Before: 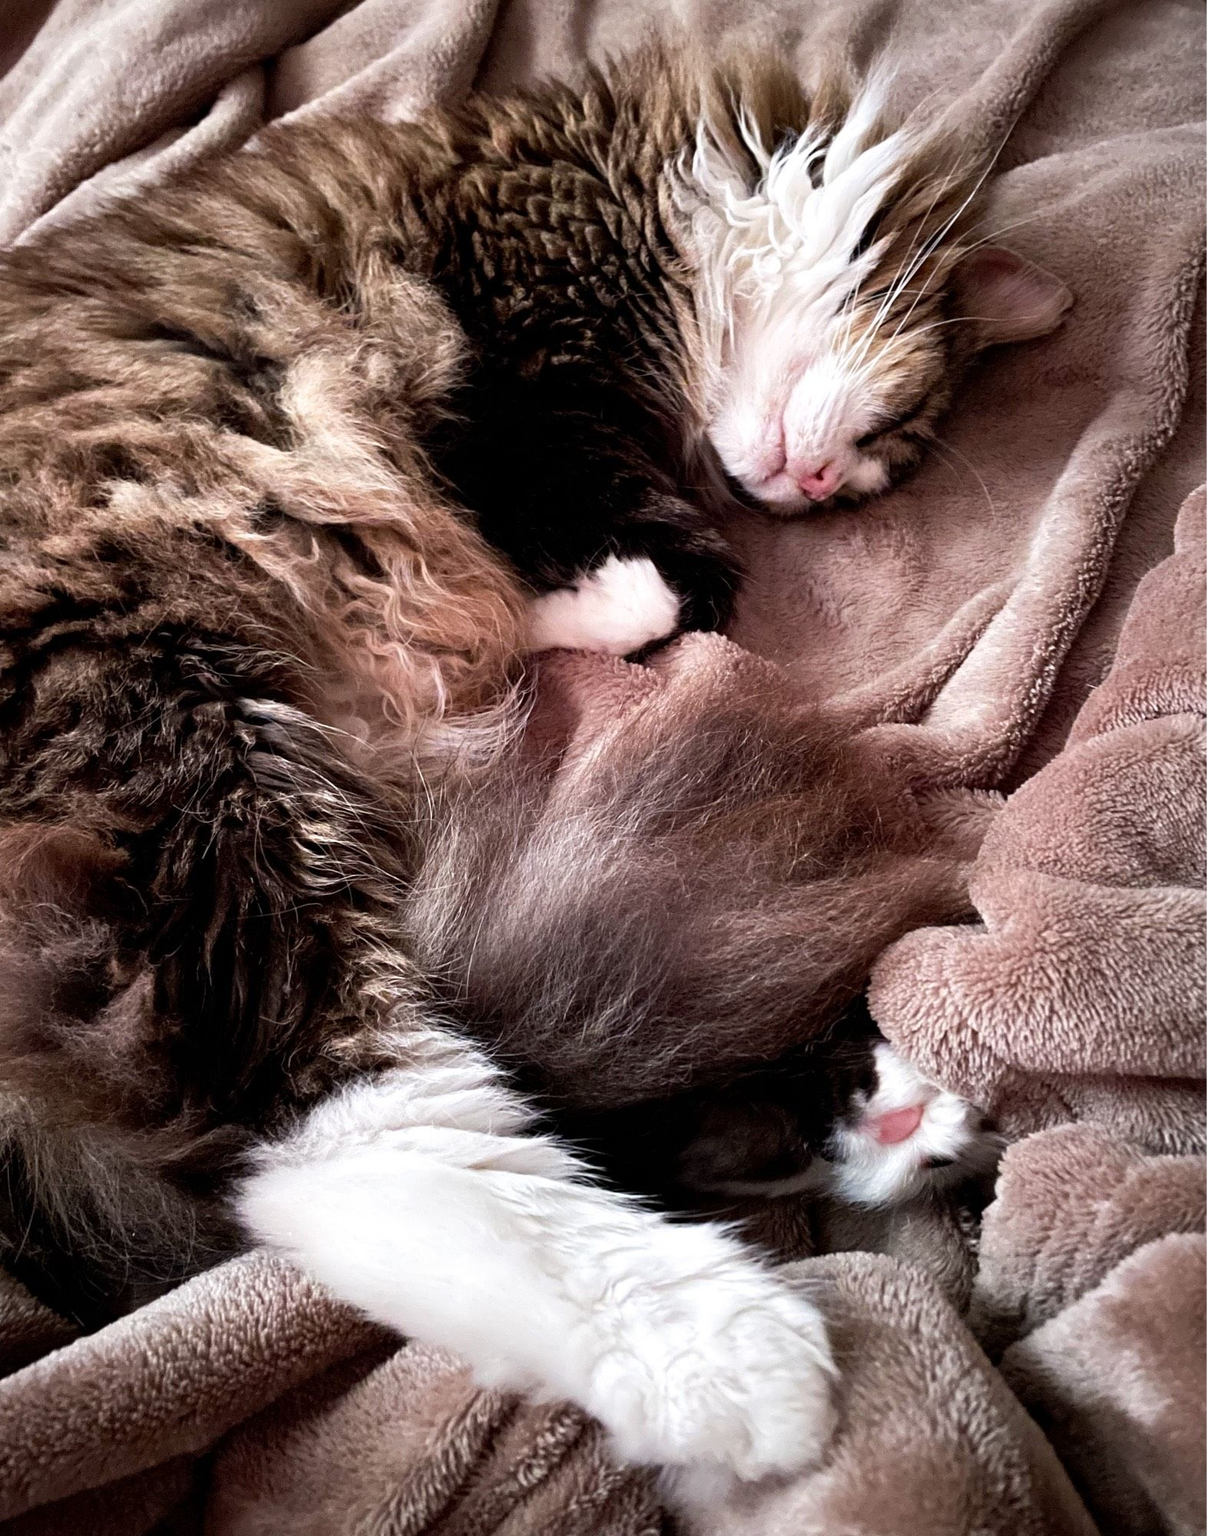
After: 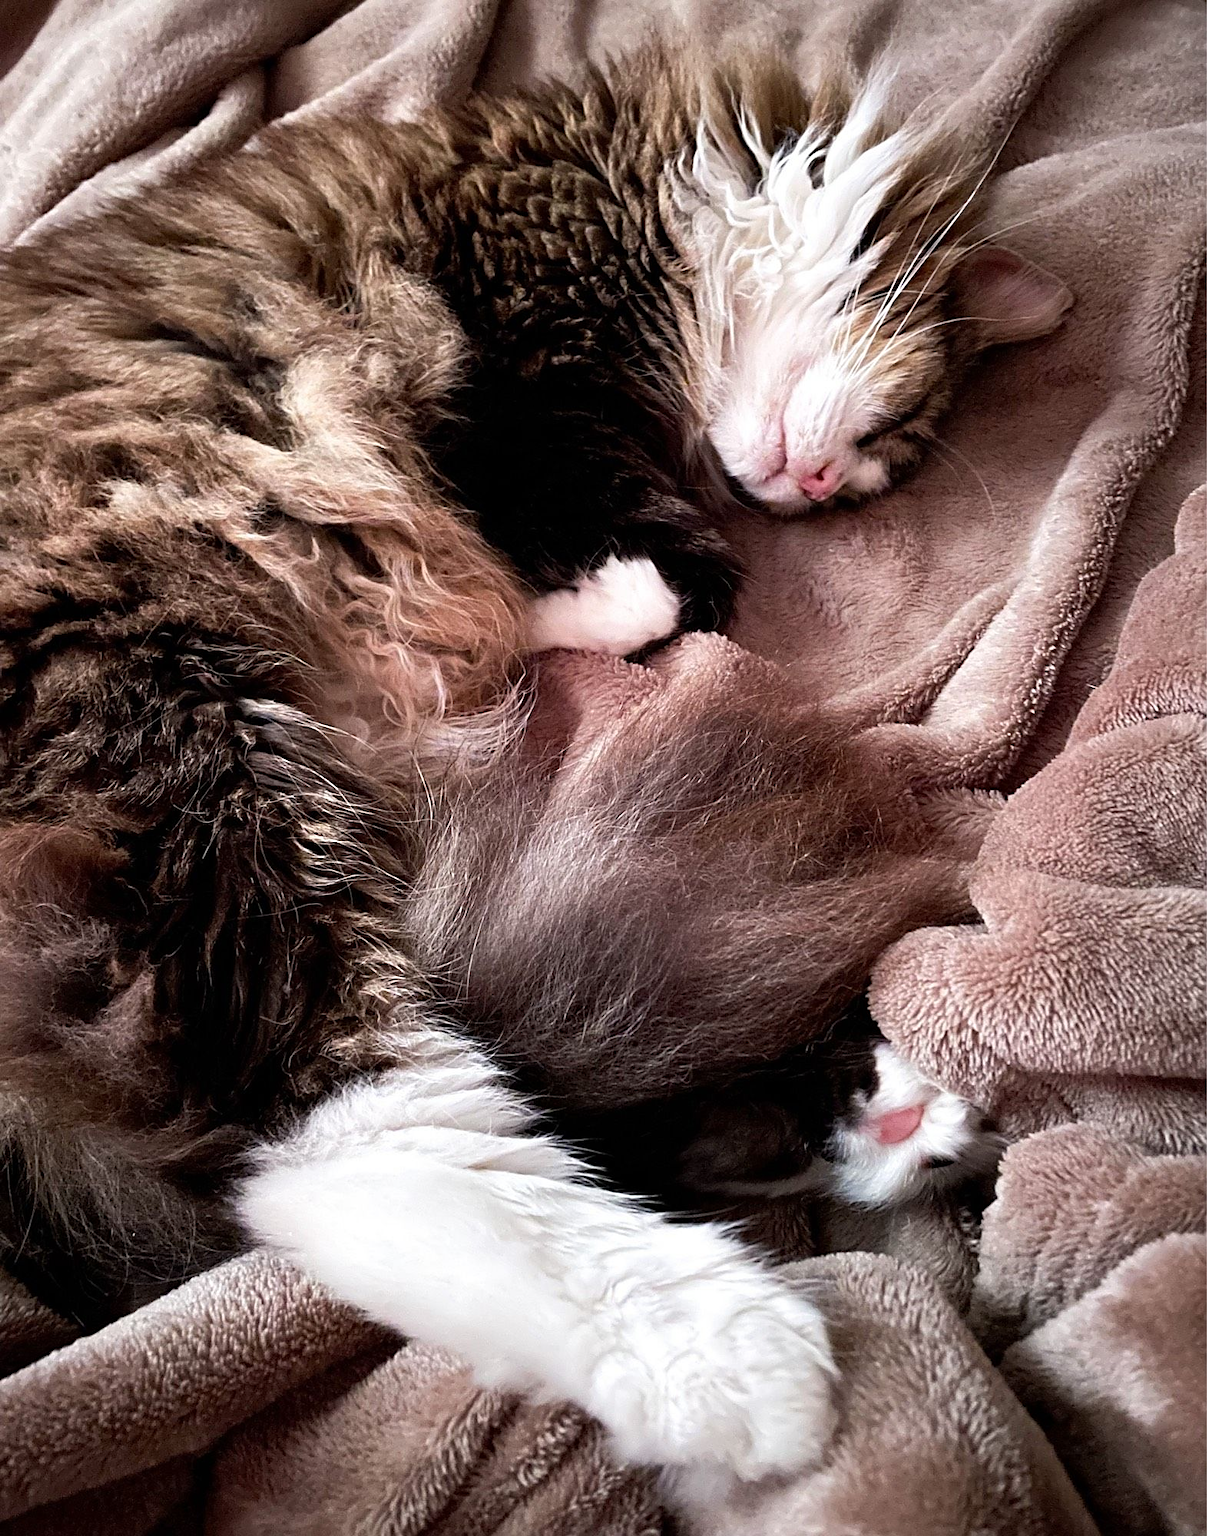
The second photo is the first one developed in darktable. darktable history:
sharpen: radius 1.864, amount 0.398, threshold 1.271
color correction: highlights a* -0.137, highlights b* 0.137
vibrance: on, module defaults
